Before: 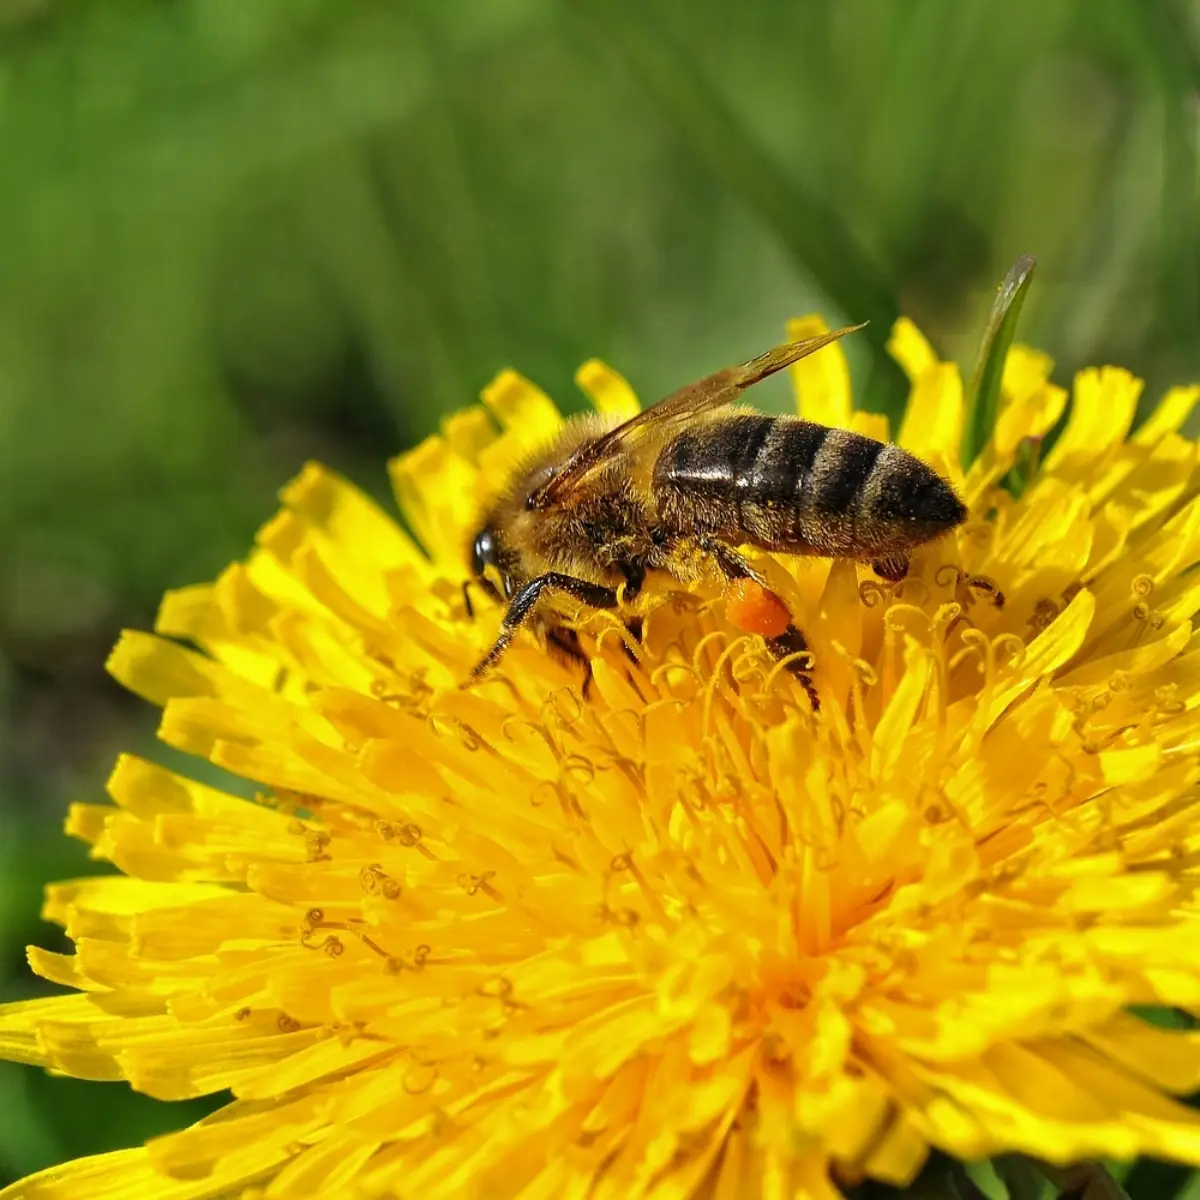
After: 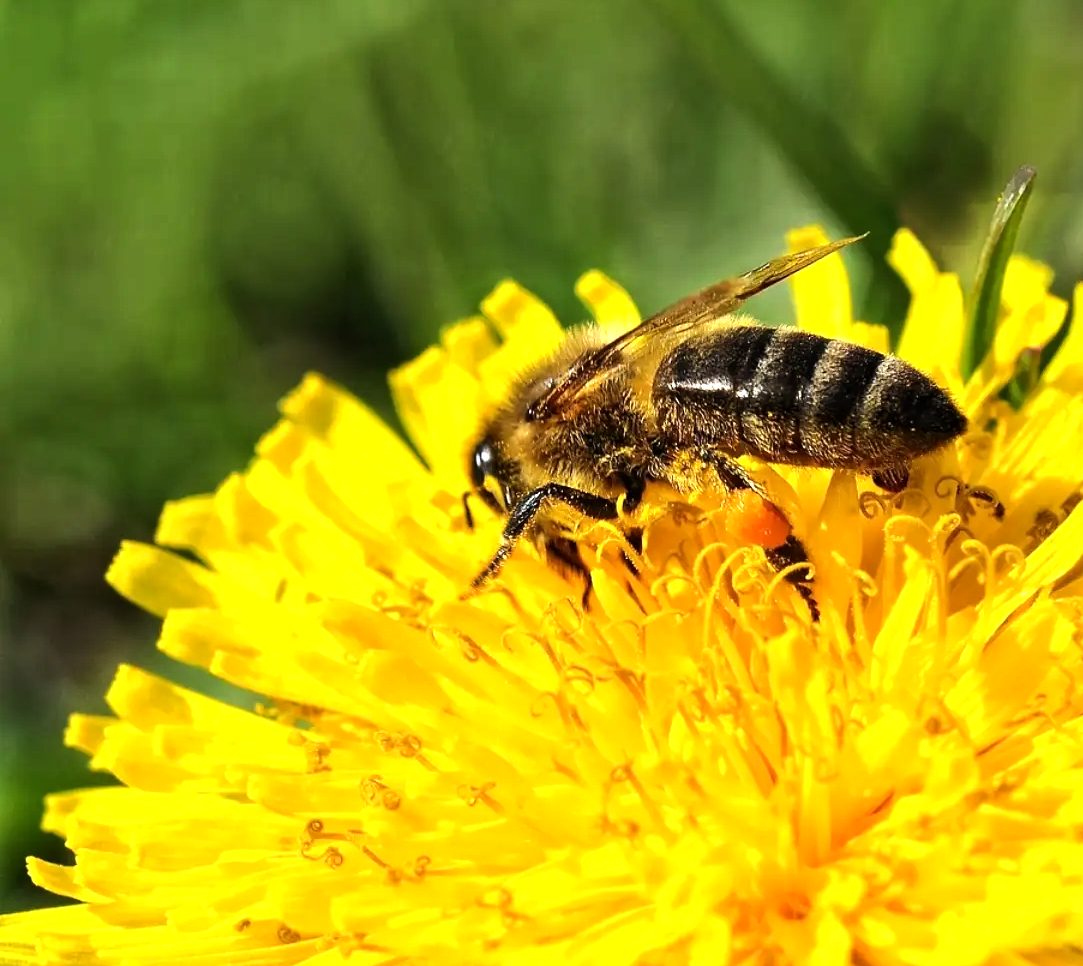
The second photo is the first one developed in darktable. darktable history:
exposure: black level correction 0.001, exposure 0.14 EV, compensate highlight preservation false
crop: top 7.49%, right 9.717%, bottom 11.943%
tone equalizer: -8 EV -0.75 EV, -7 EV -0.7 EV, -6 EV -0.6 EV, -5 EV -0.4 EV, -3 EV 0.4 EV, -2 EV 0.6 EV, -1 EV 0.7 EV, +0 EV 0.75 EV, edges refinement/feathering 500, mask exposure compensation -1.57 EV, preserve details no
